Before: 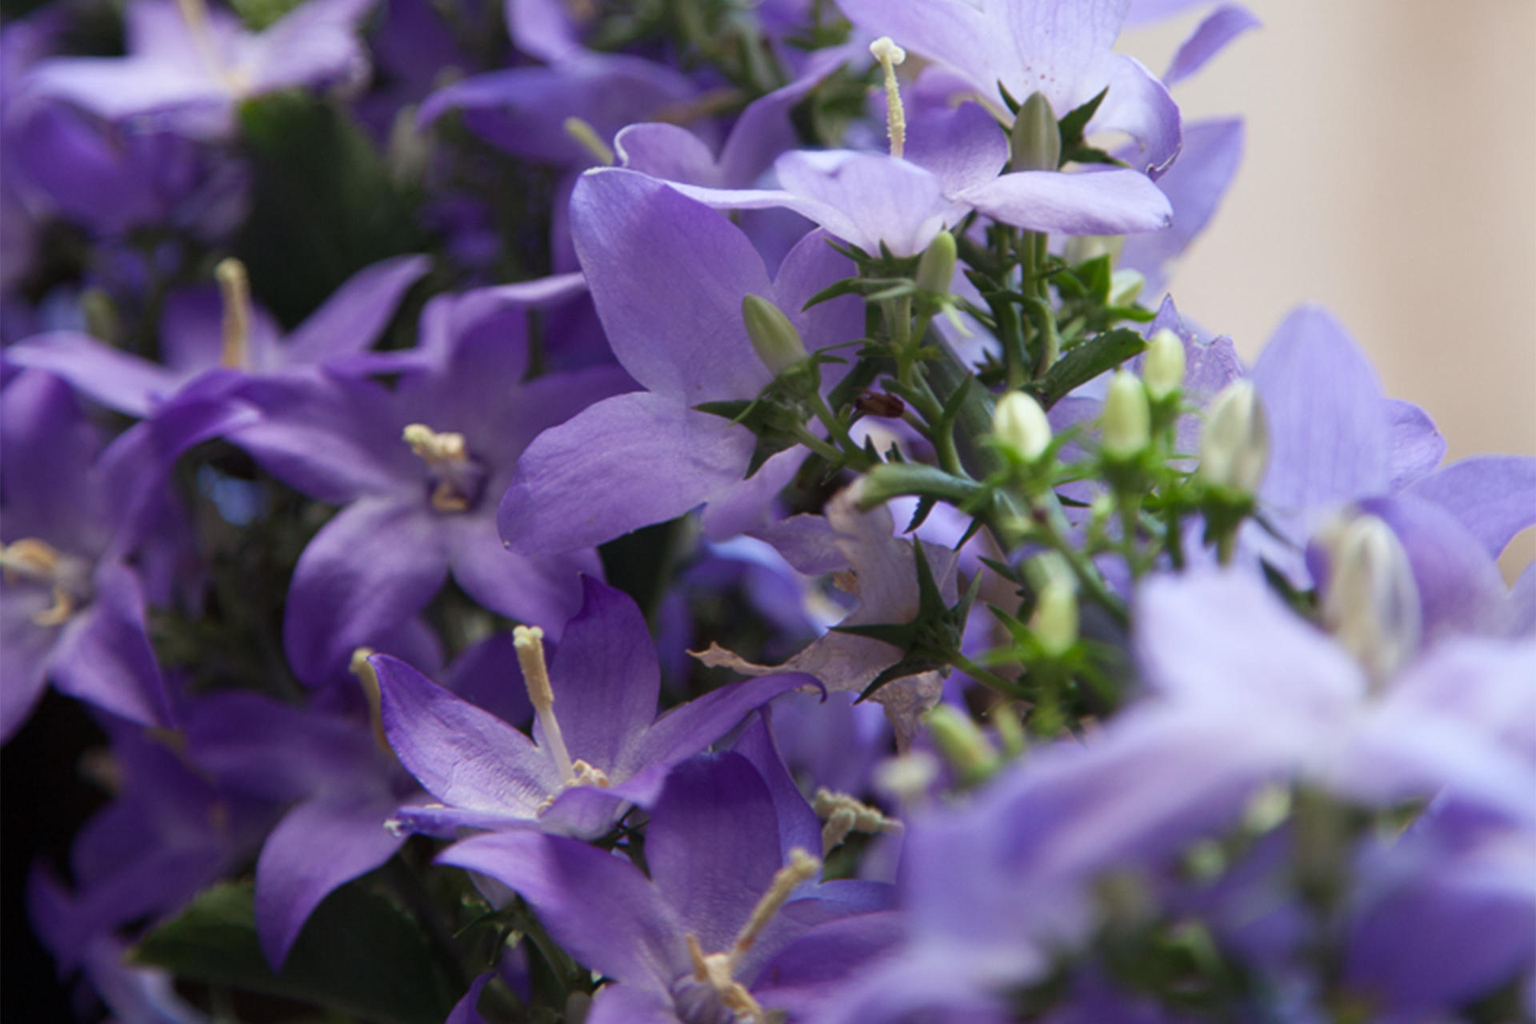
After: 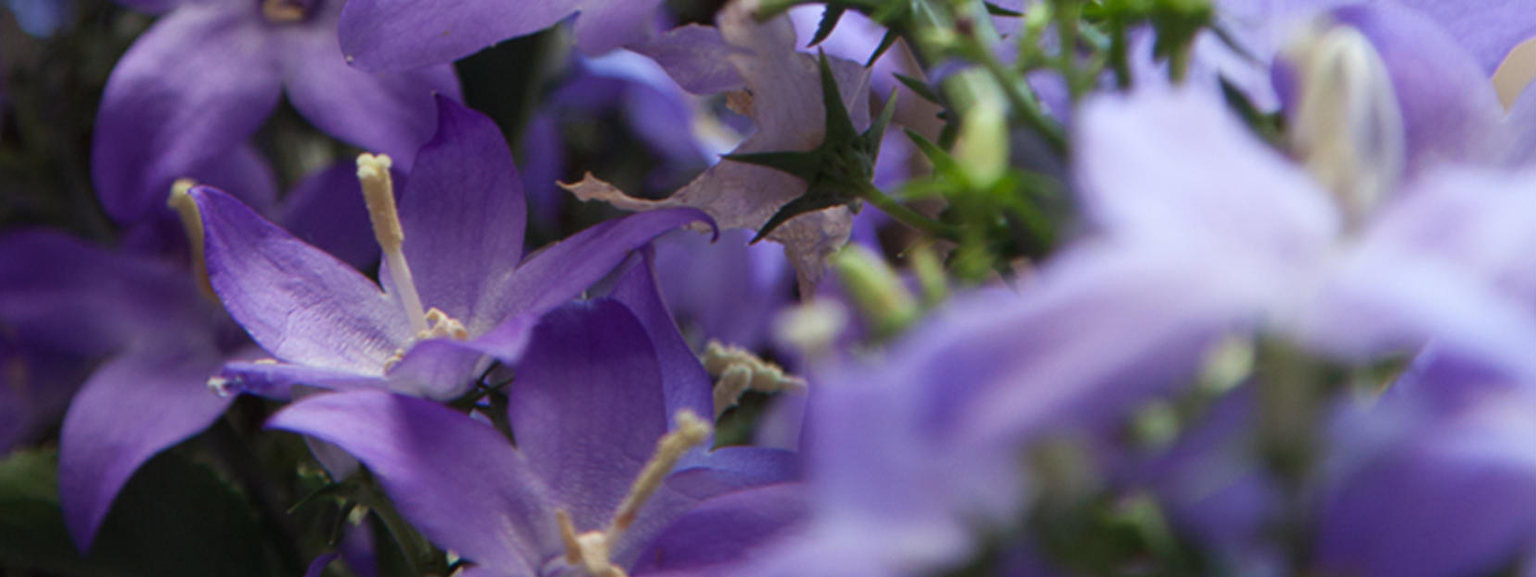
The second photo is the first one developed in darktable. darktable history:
tone equalizer: on, module defaults
crop and rotate: left 13.306%, top 48.129%, bottom 2.928%
